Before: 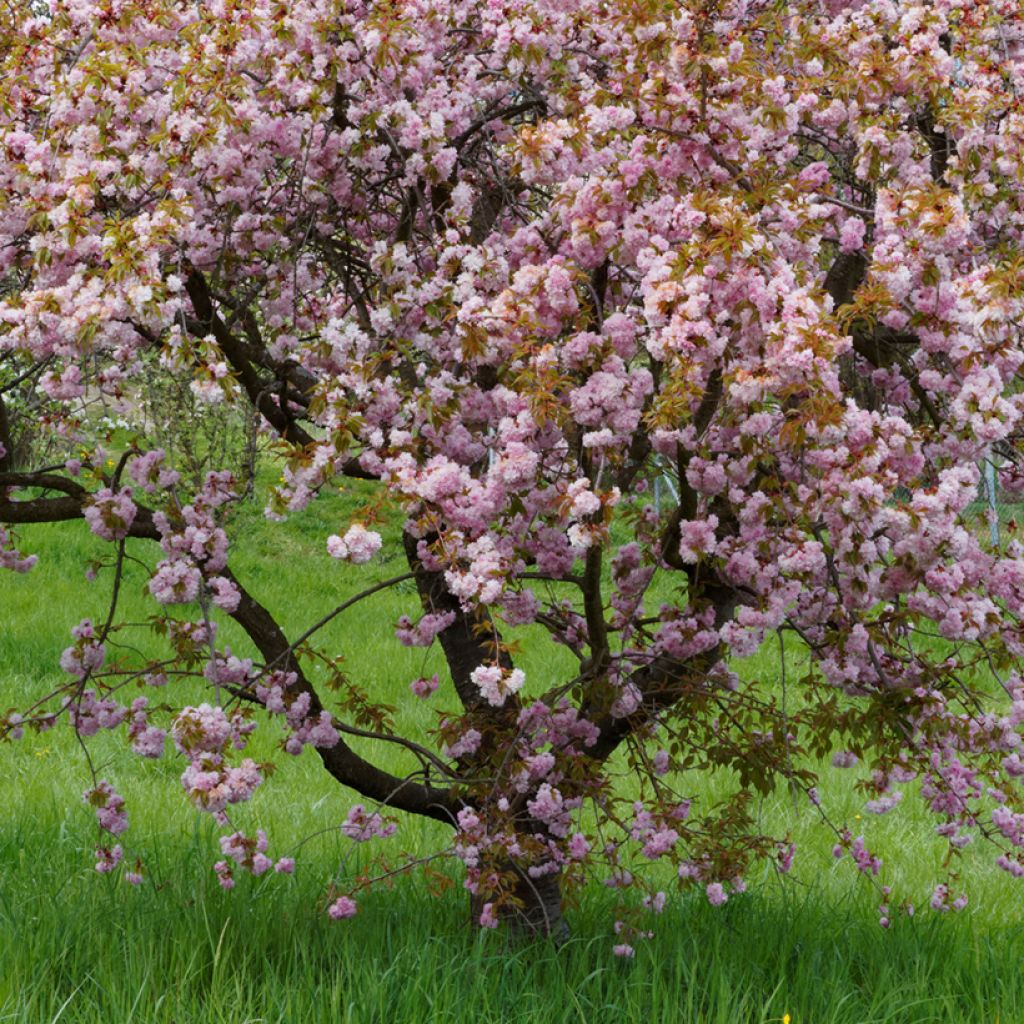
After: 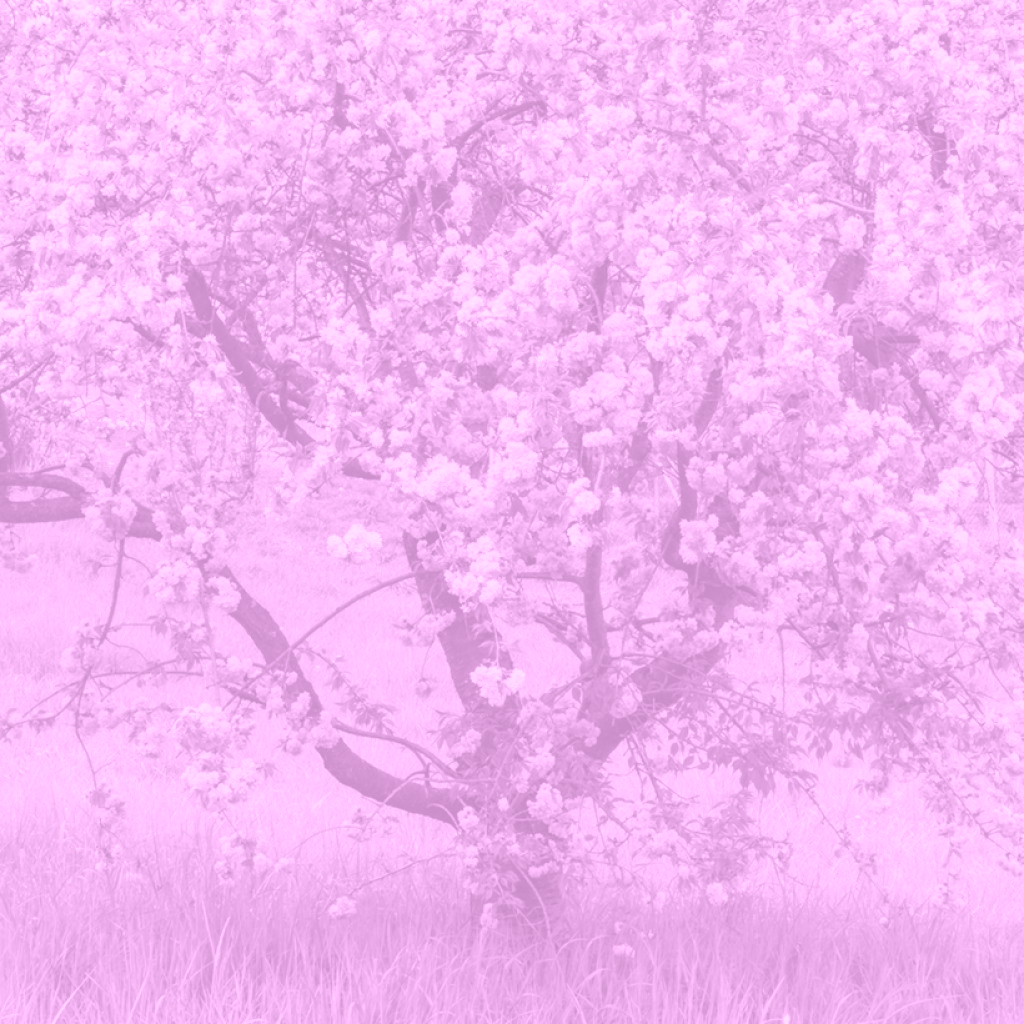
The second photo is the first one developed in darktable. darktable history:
local contrast: highlights 35%, detail 135%
colorize: hue 331.2°, saturation 75%, source mix 30.28%, lightness 70.52%, version 1
color correction: highlights a* -5.94, highlights b* 9.48, shadows a* 10.12, shadows b* 23.94
